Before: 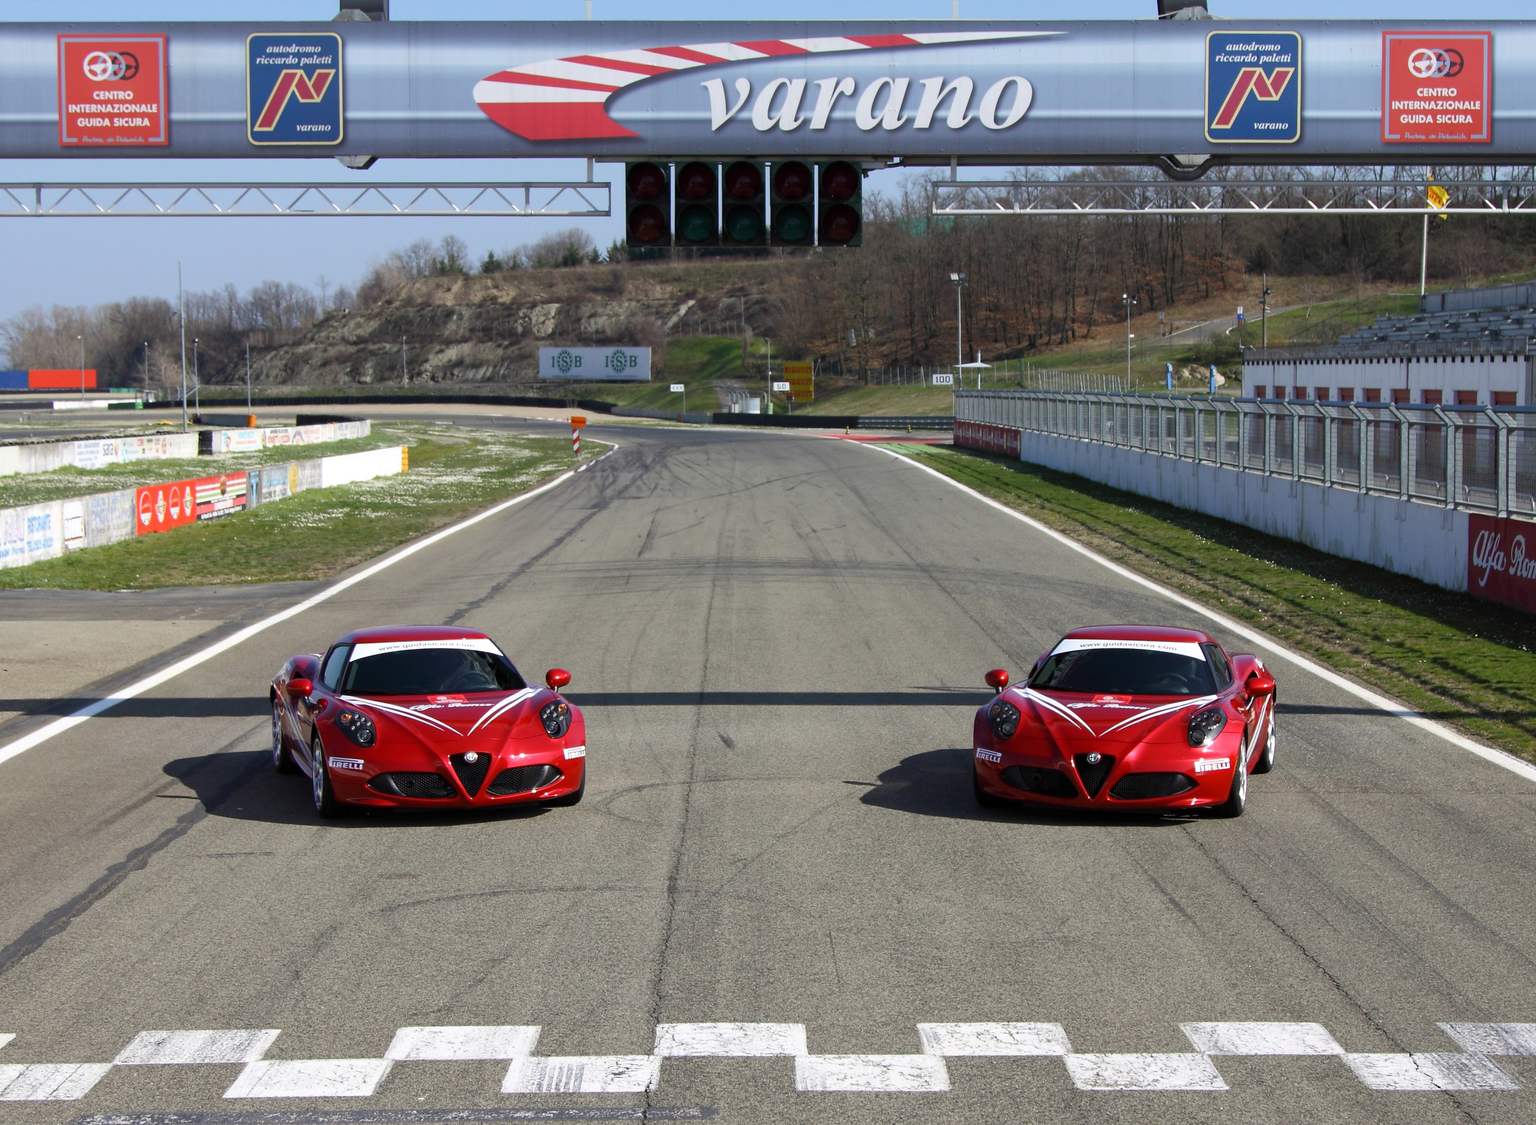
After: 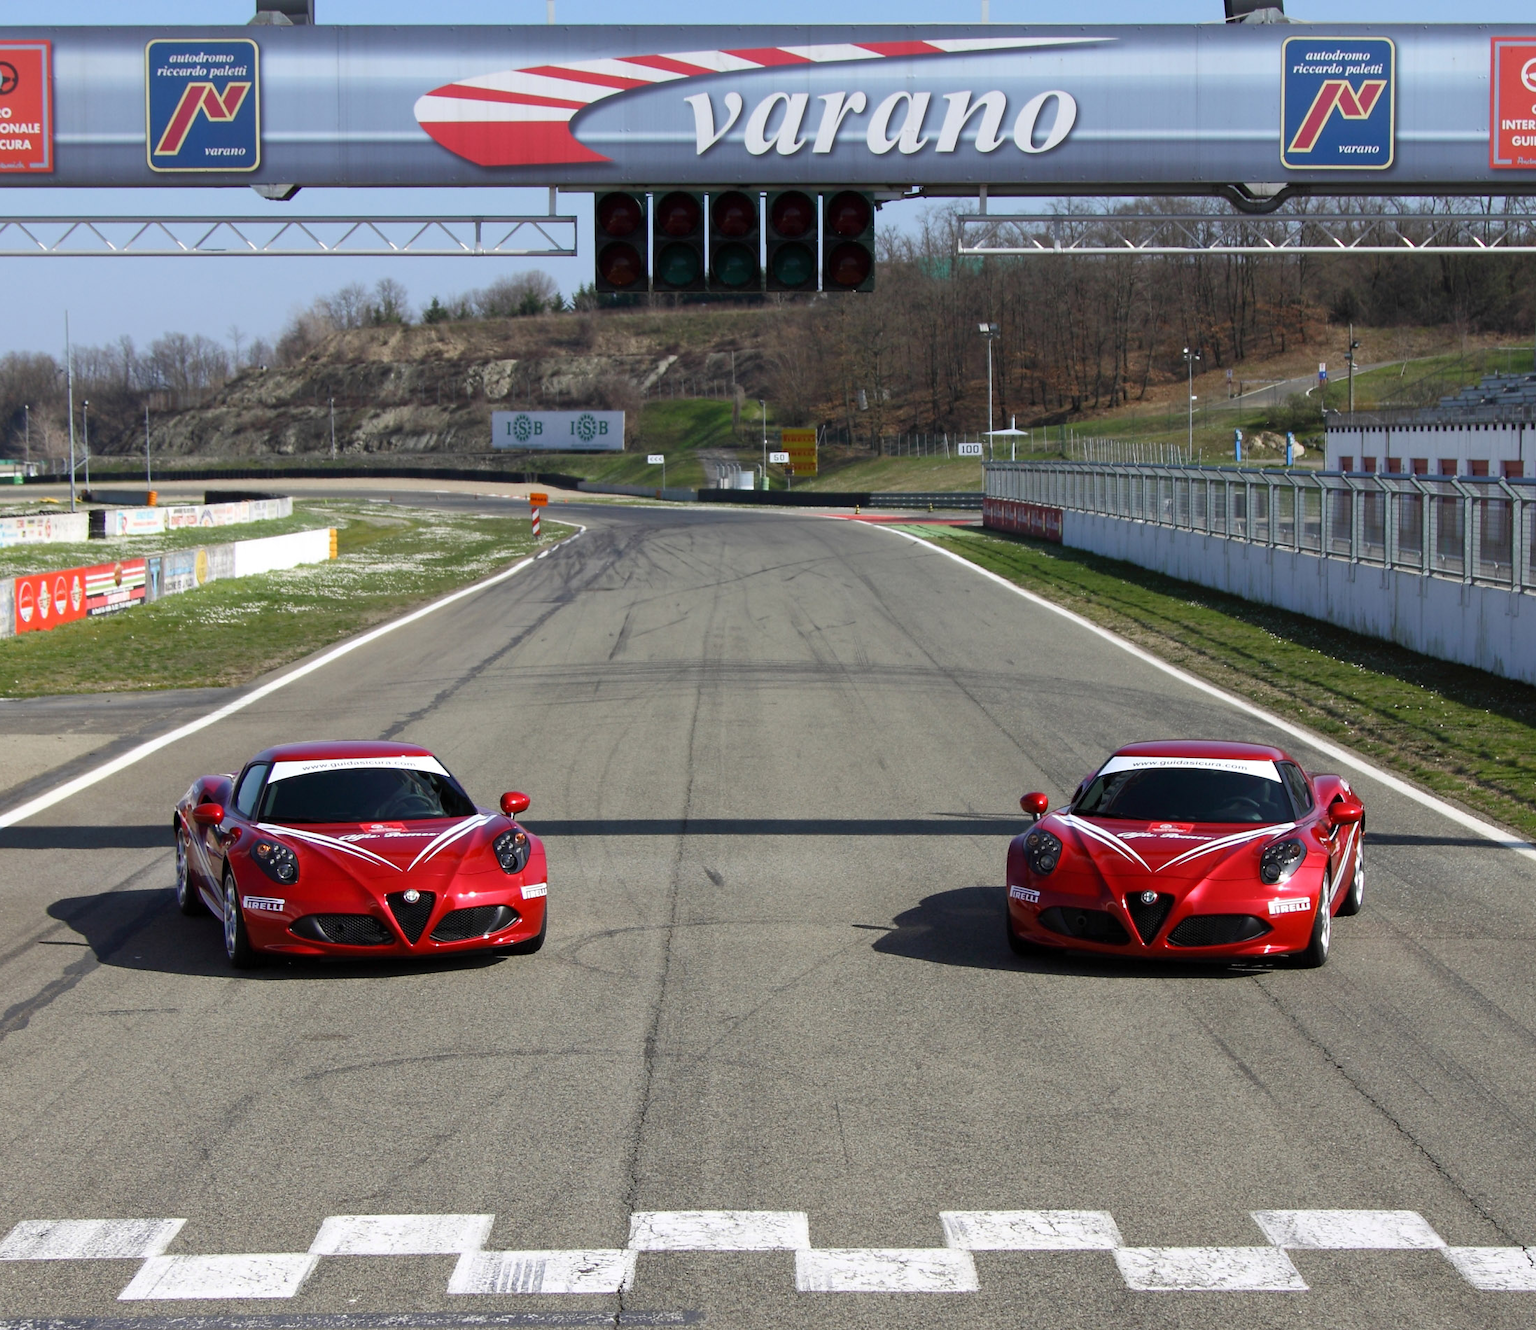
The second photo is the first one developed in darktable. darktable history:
crop: left 8.081%, right 7.45%
